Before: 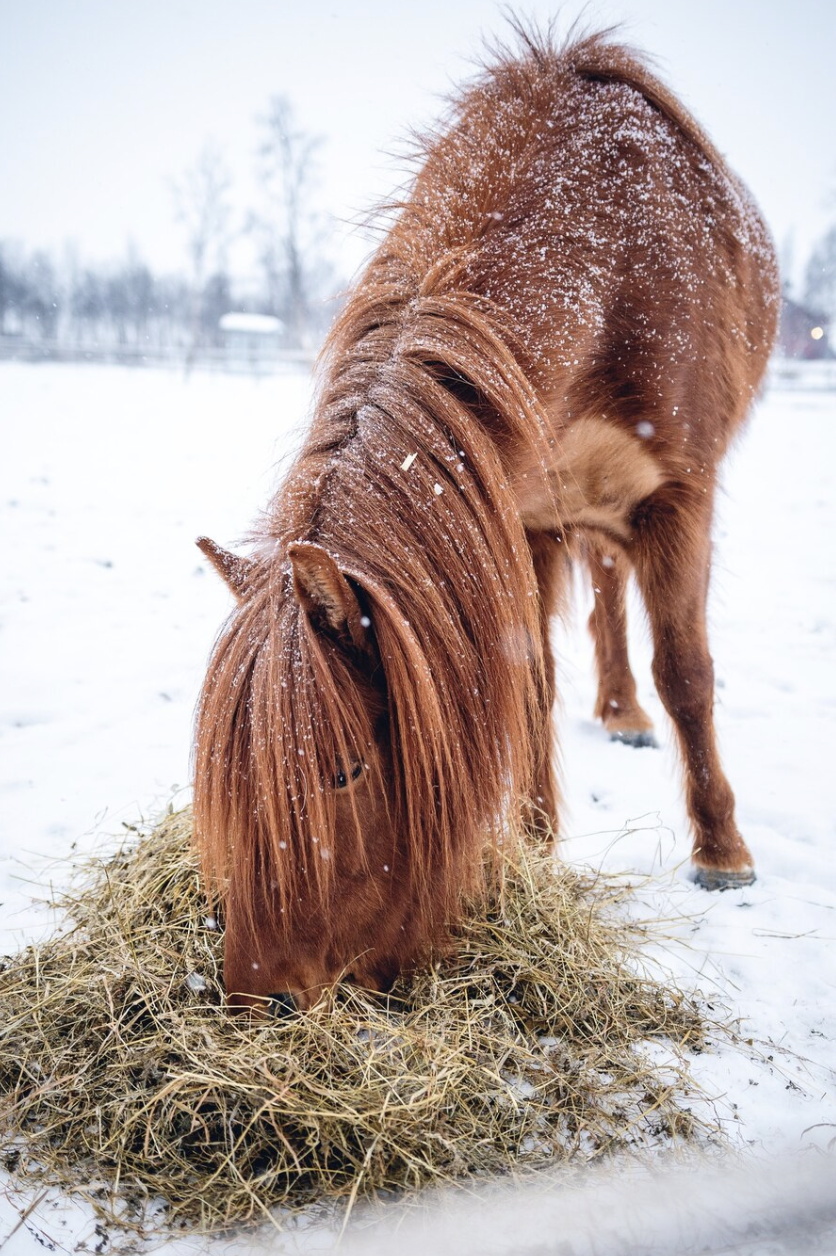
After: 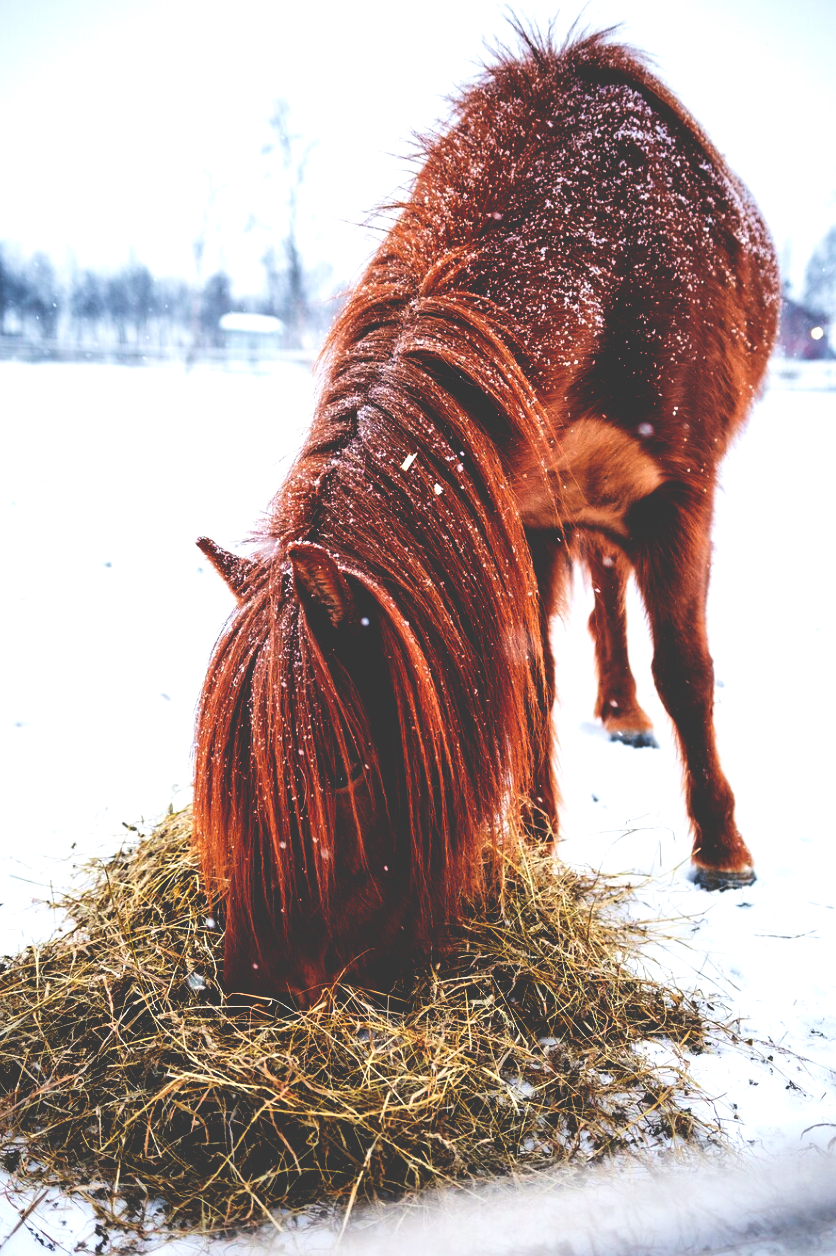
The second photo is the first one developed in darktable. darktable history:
tone equalizer: on, module defaults
base curve: curves: ch0 [(0, 0.036) (0.083, 0.04) (0.804, 1)], preserve colors none
